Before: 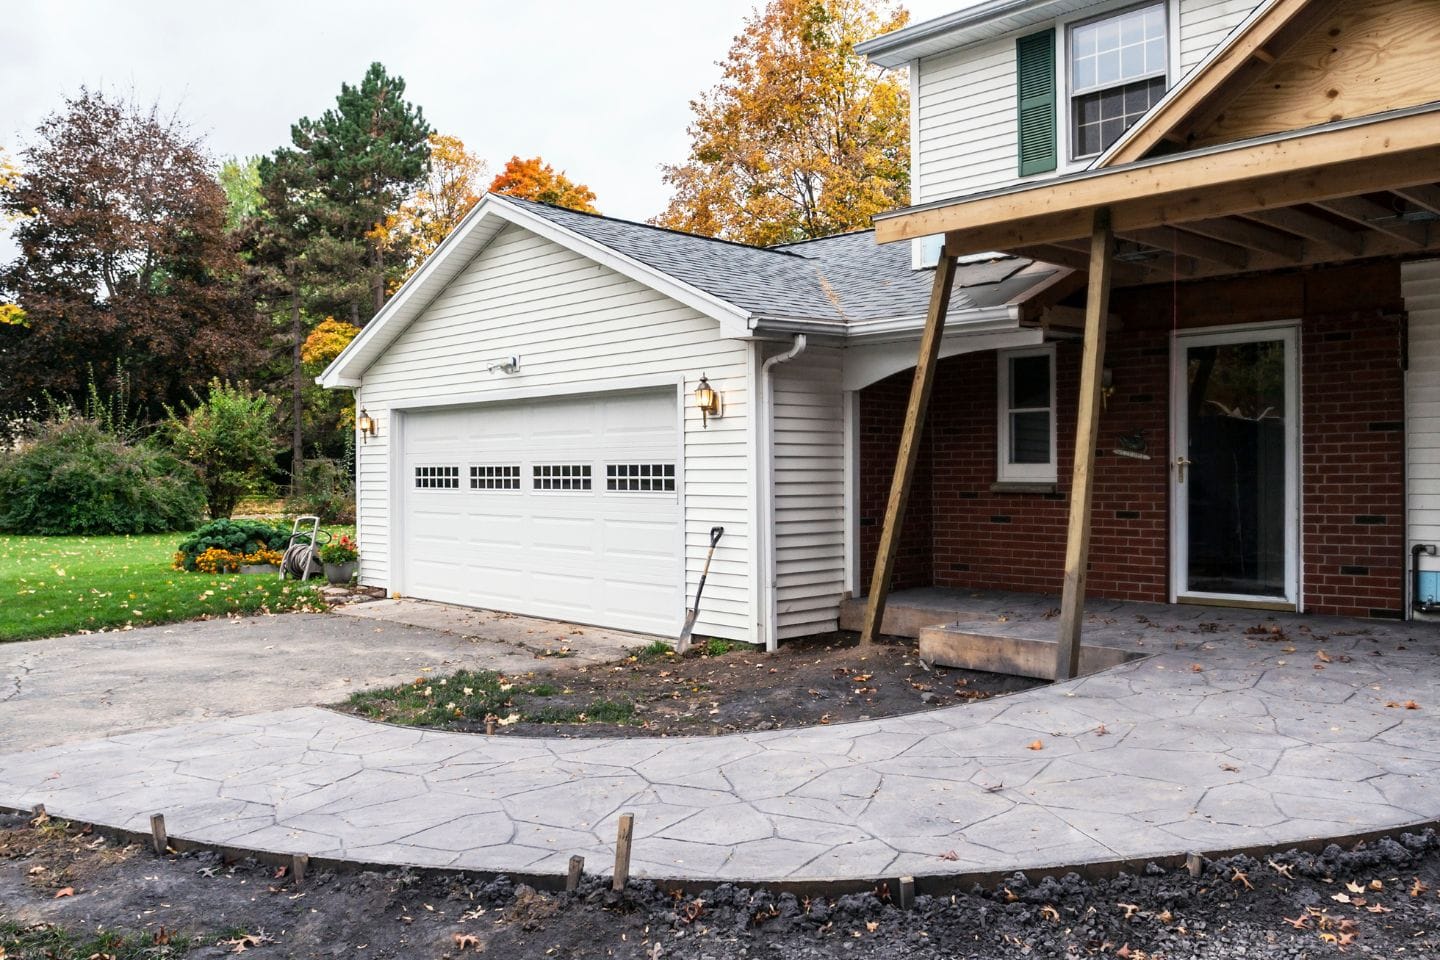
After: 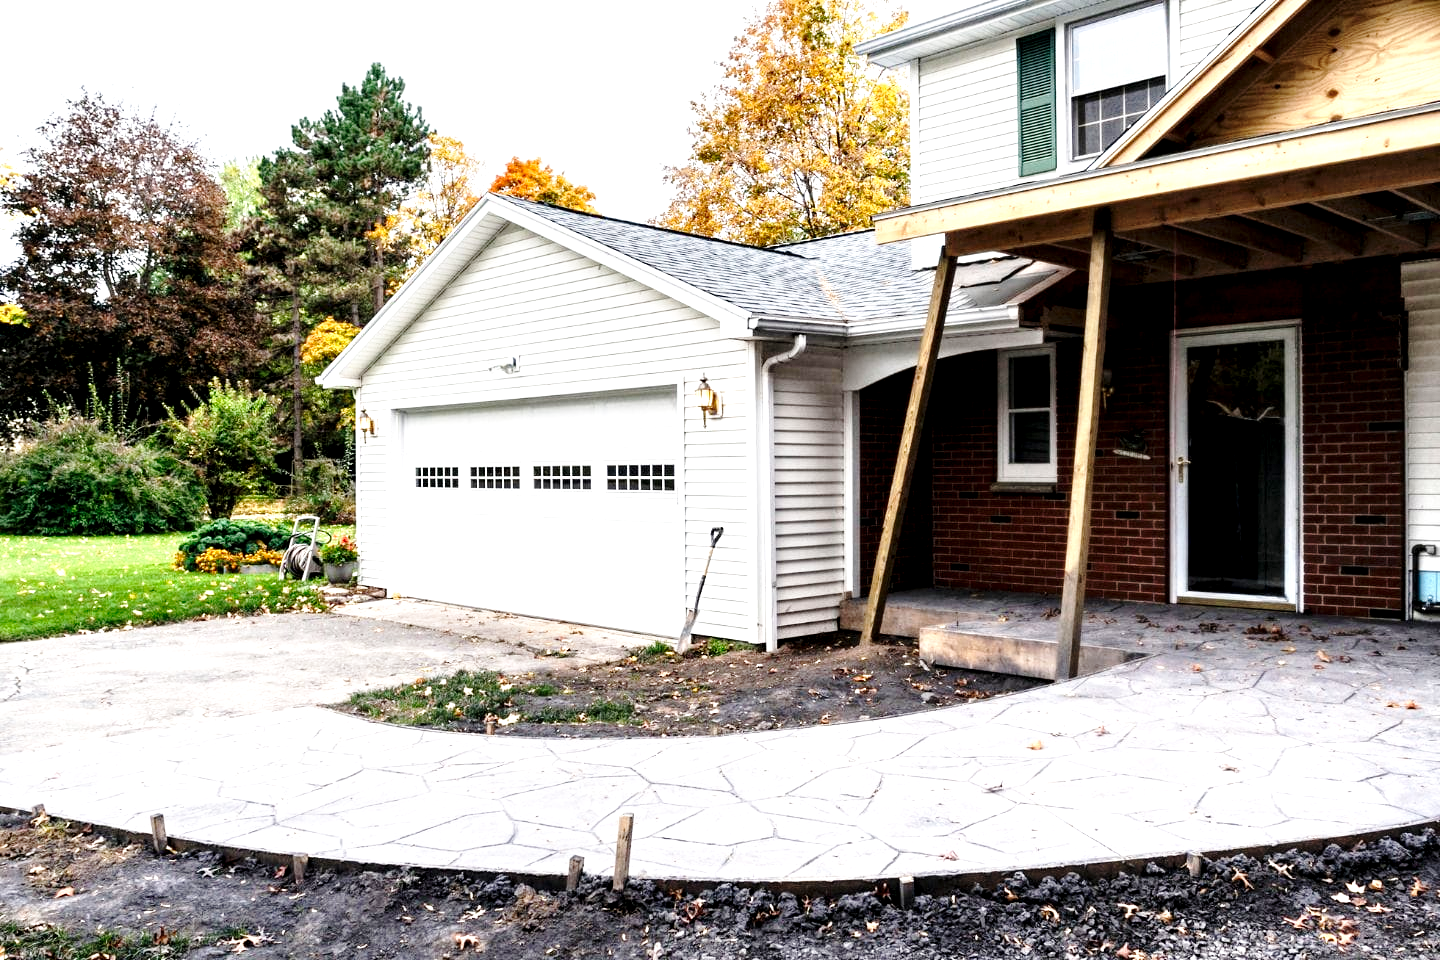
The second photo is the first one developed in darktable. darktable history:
local contrast: highlights 141%, shadows 119%, detail 138%, midtone range 0.257
base curve: curves: ch0 [(0, 0) (0.028, 0.03) (0.121, 0.232) (0.46, 0.748) (0.859, 0.968) (1, 1)], preserve colors none
